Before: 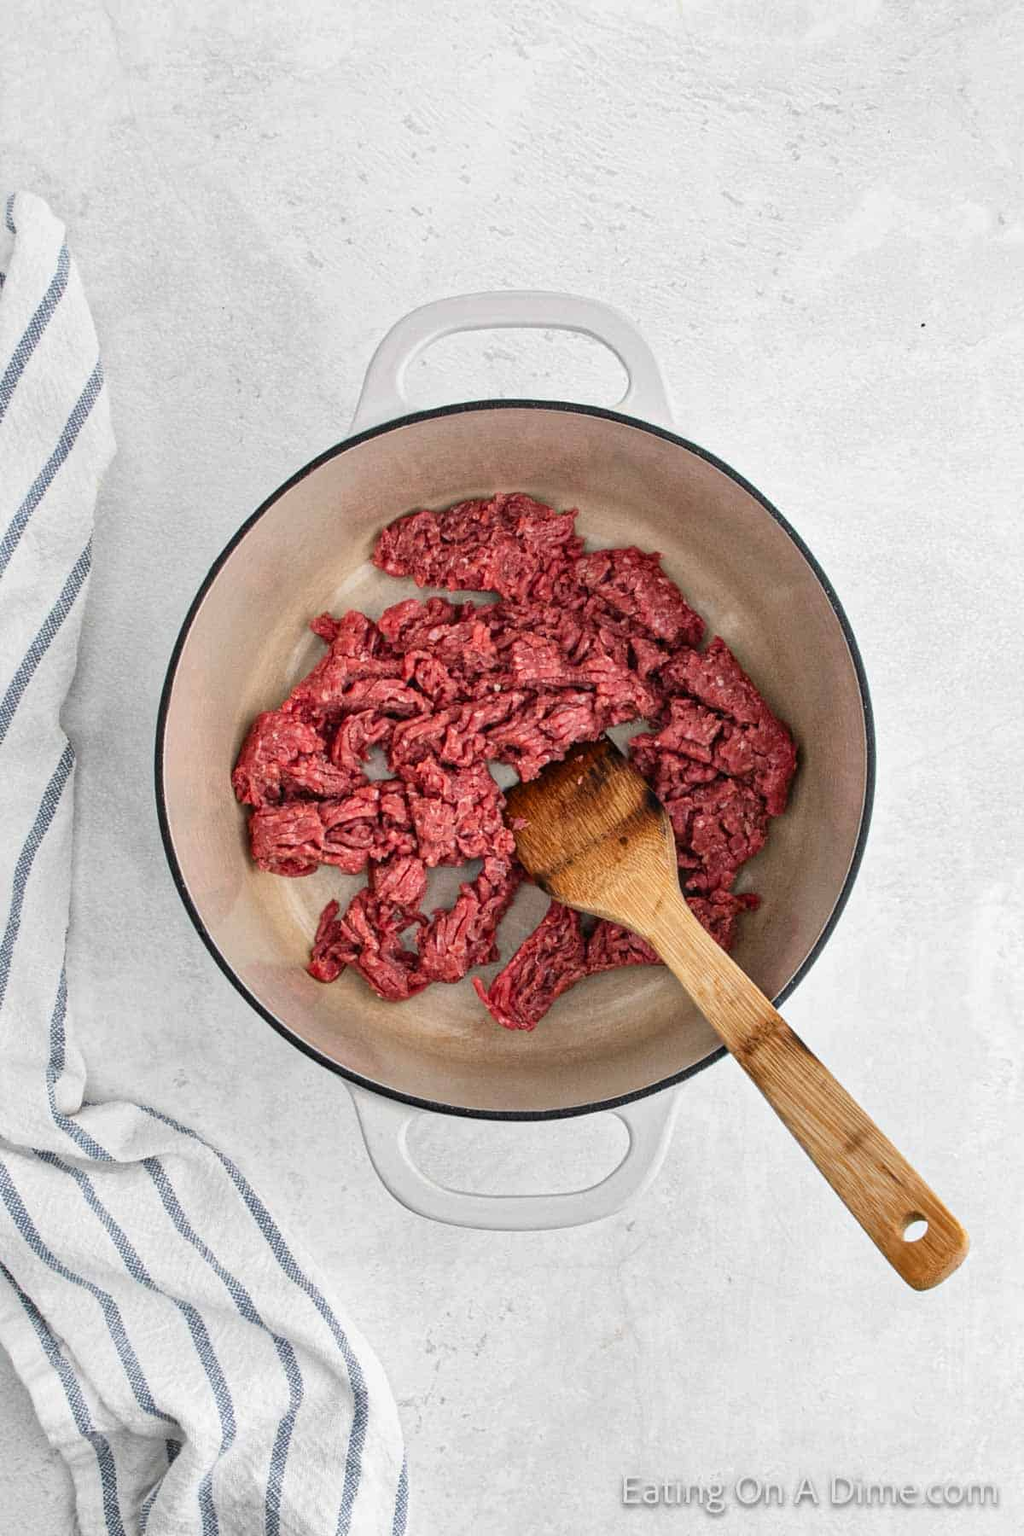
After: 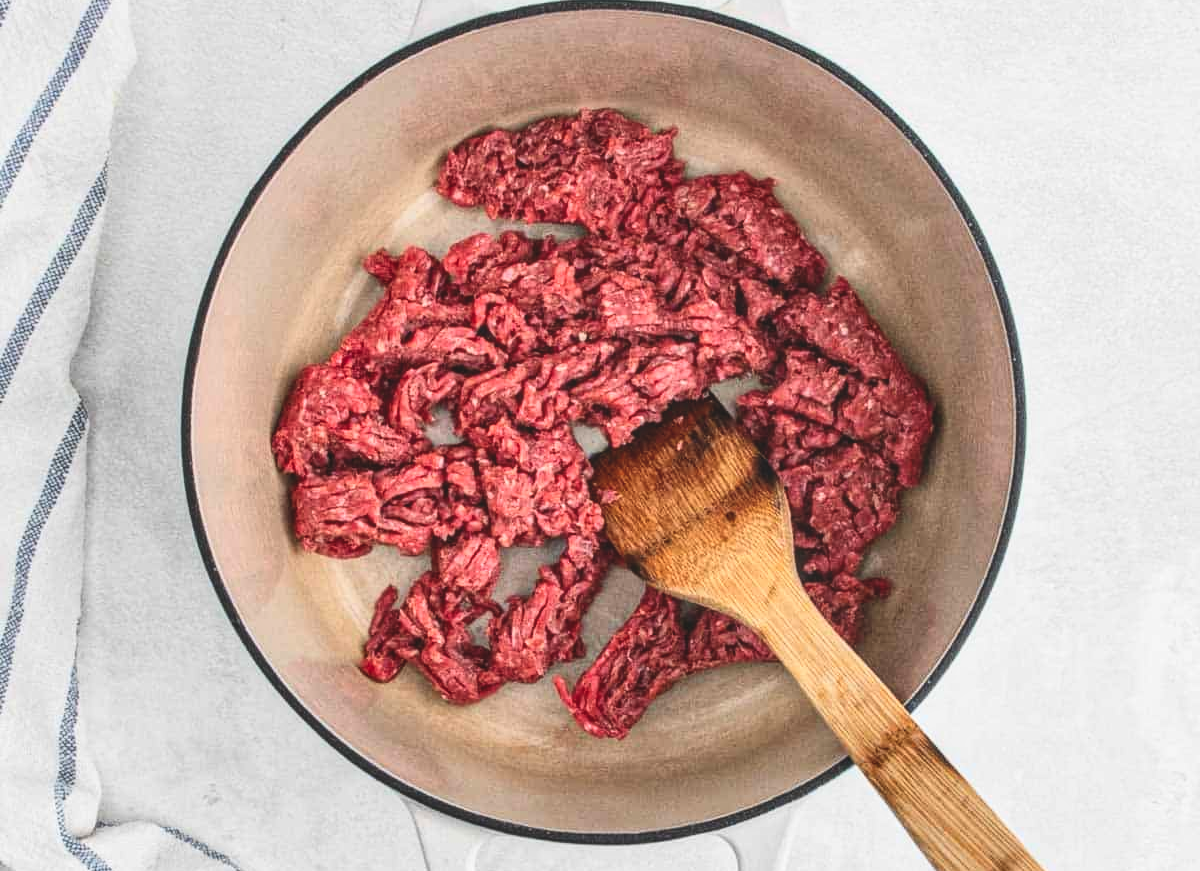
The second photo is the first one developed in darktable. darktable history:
crop and rotate: top 26.056%, bottom 25.543%
exposure: black level correction -0.014, exposure -0.193 EV, compensate highlight preservation false
local contrast: on, module defaults
contrast brightness saturation: contrast 0.2, brightness 0.16, saturation 0.22
